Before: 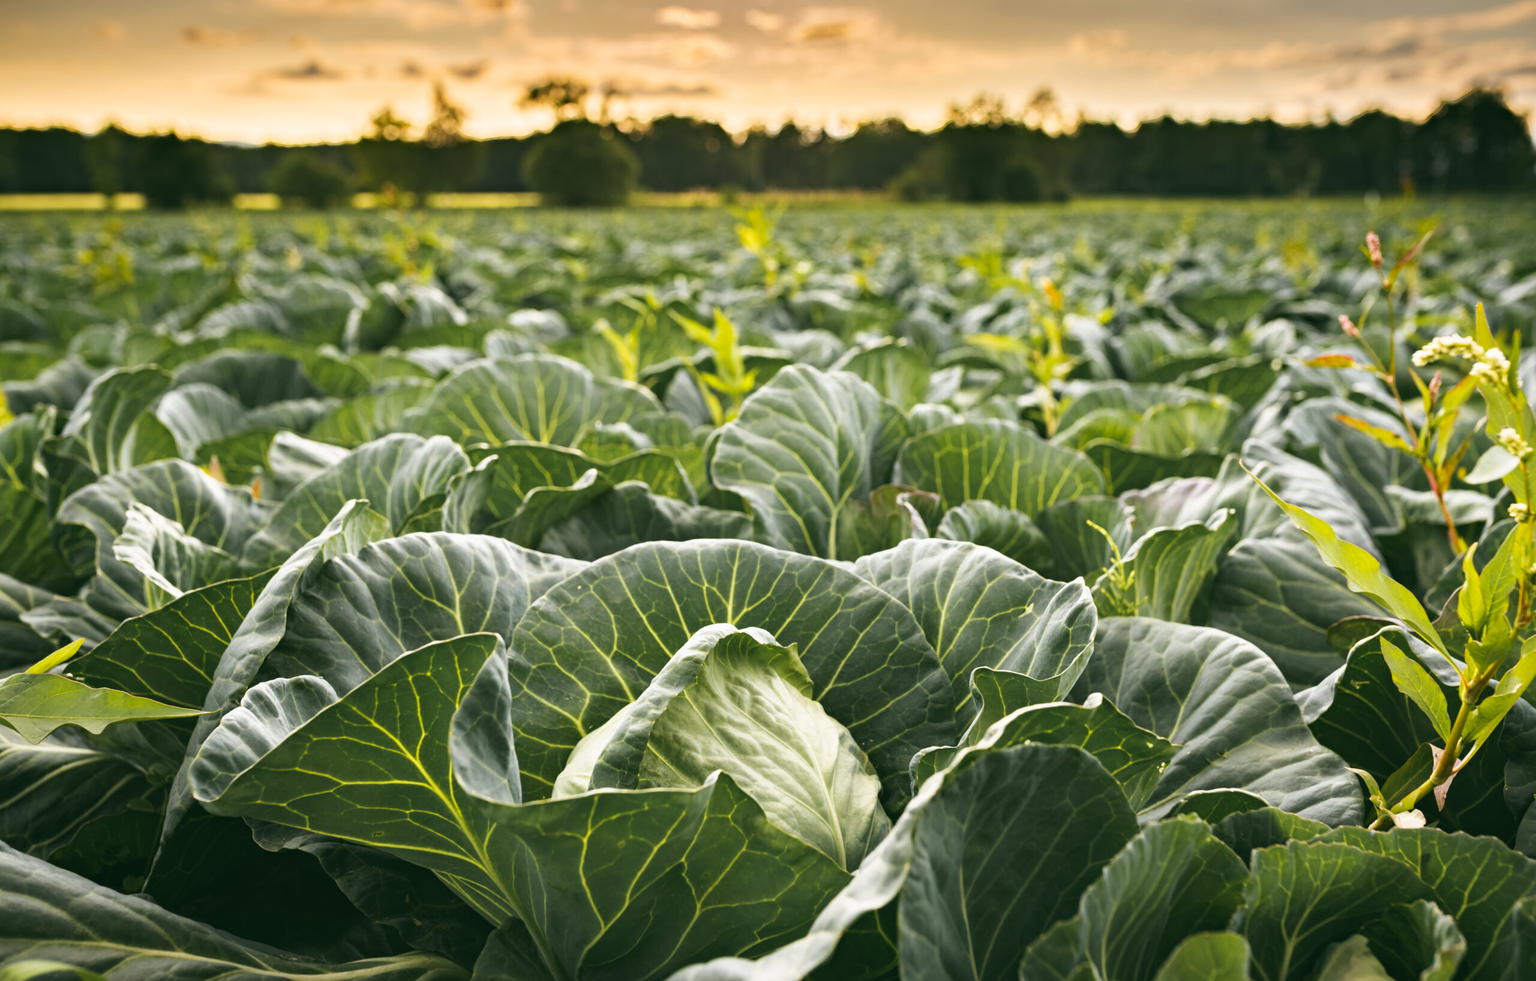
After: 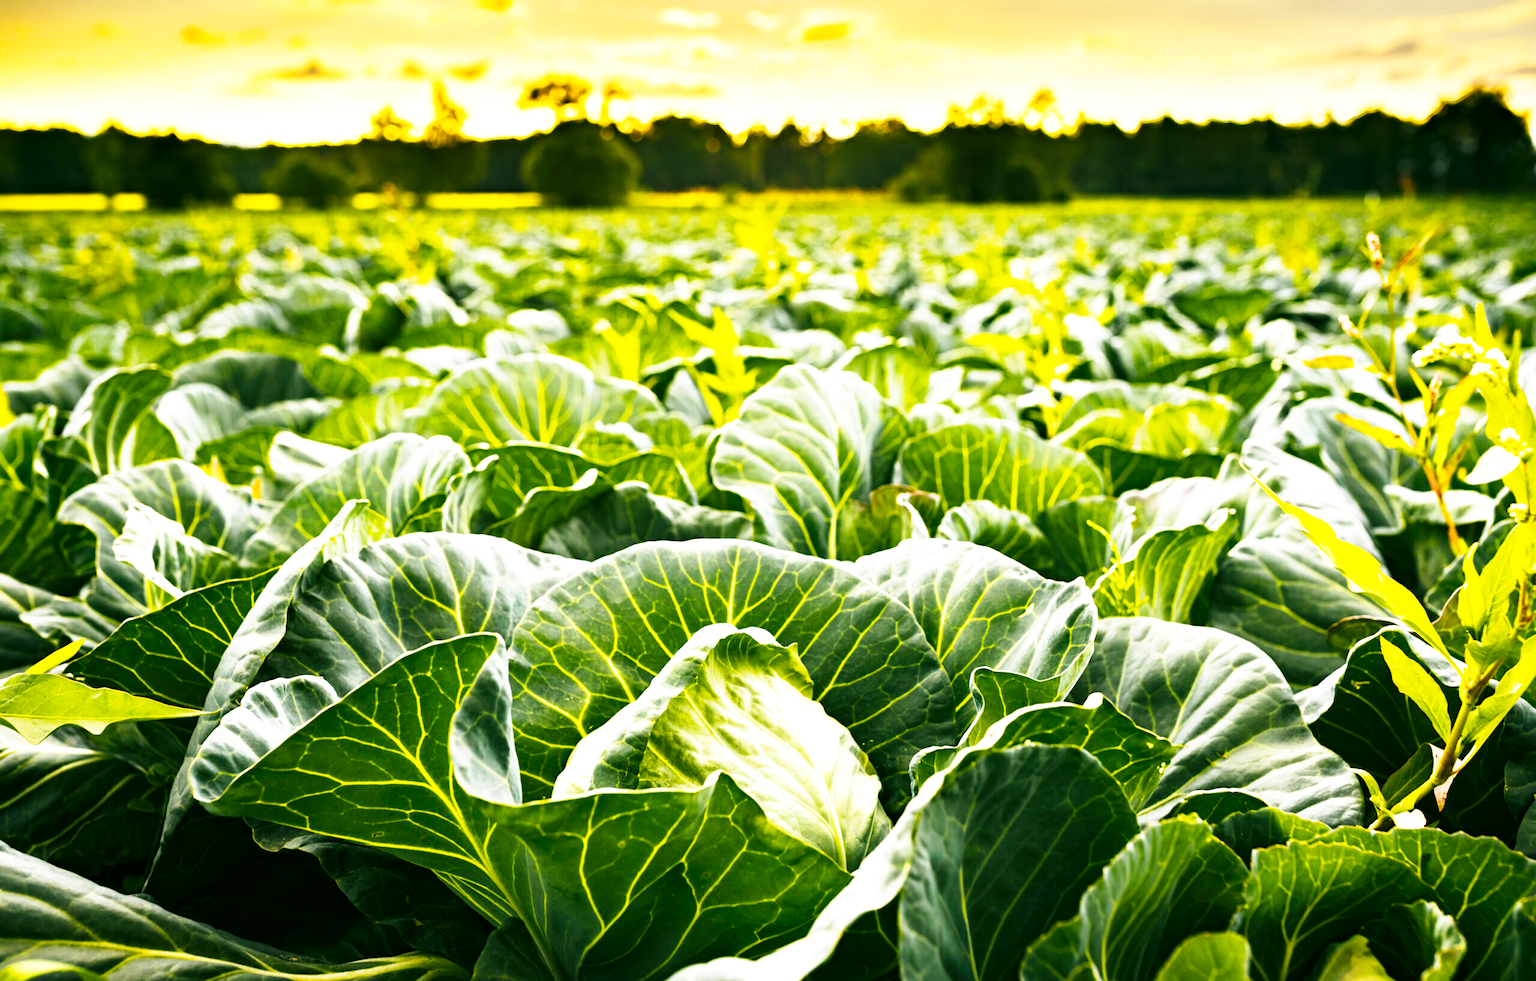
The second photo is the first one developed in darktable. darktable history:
base curve: curves: ch0 [(0, 0) (0.018, 0.026) (0.143, 0.37) (0.33, 0.731) (0.458, 0.853) (0.735, 0.965) (0.905, 0.986) (1, 1)], preserve colors none
color balance rgb: global offset › luminance -0.508%, linear chroma grading › global chroma 14.921%, perceptual saturation grading › global saturation 31.323%, perceptual brilliance grading › global brilliance 15.633%, perceptual brilliance grading › shadows -35.465%, contrast 5.744%
